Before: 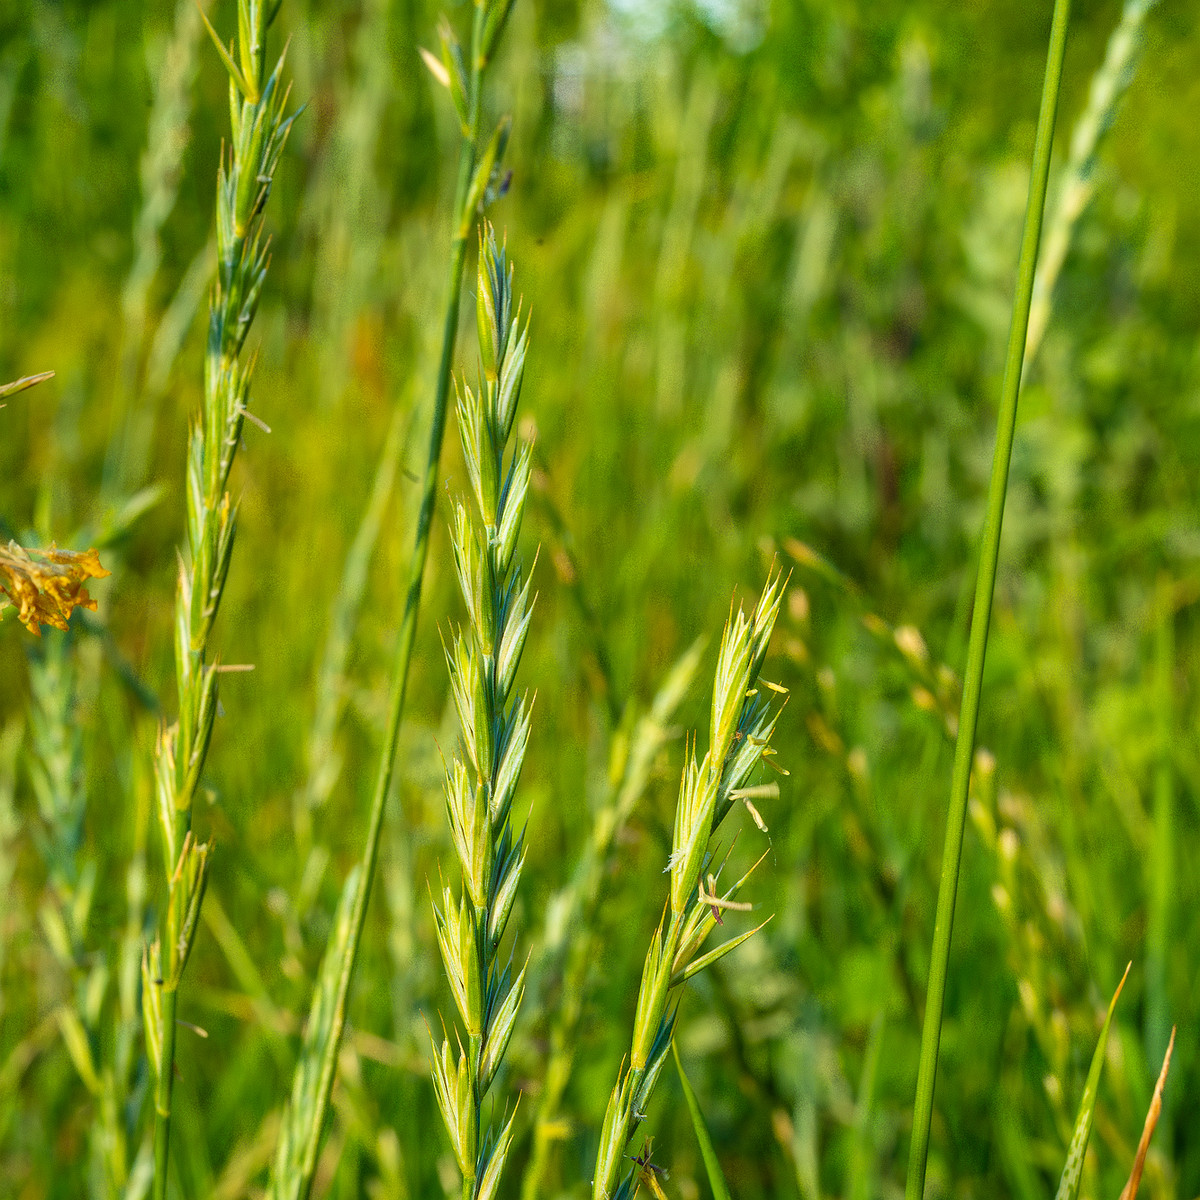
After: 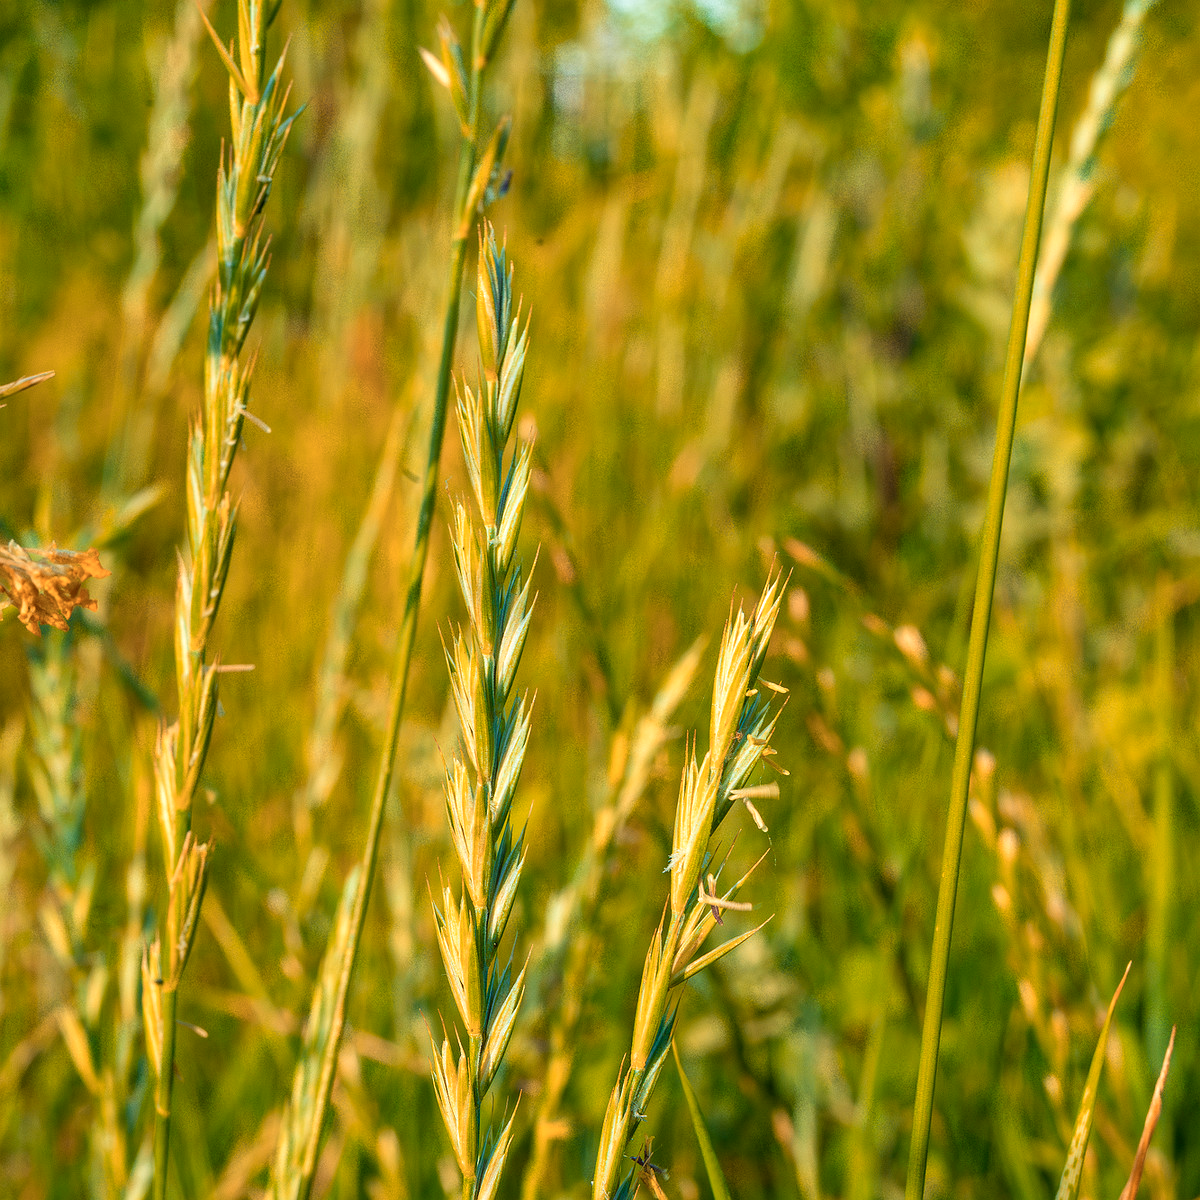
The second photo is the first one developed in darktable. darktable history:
exposure: black level correction 0.001, exposure 0.141 EV, compensate highlight preservation false
color zones: curves: ch2 [(0, 0.5) (0.143, 0.5) (0.286, 0.416) (0.429, 0.5) (0.571, 0.5) (0.714, 0.5) (0.857, 0.5) (1, 0.5)]
